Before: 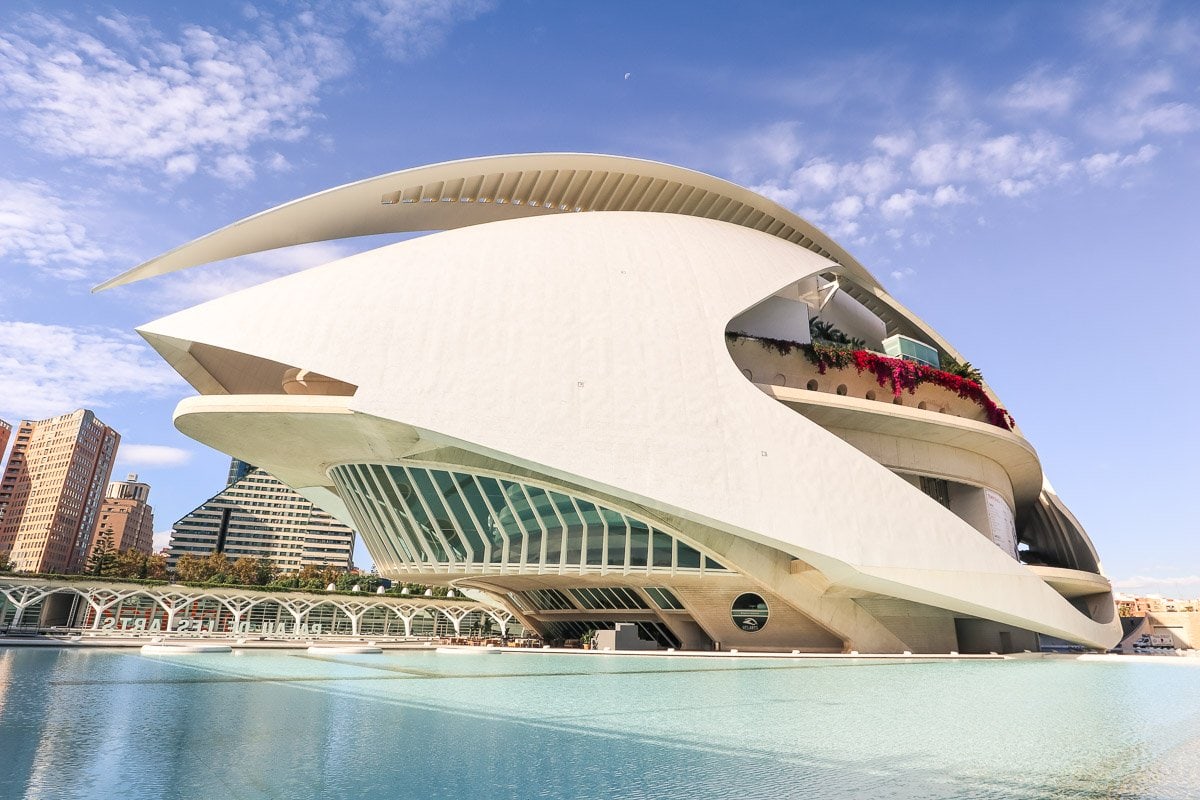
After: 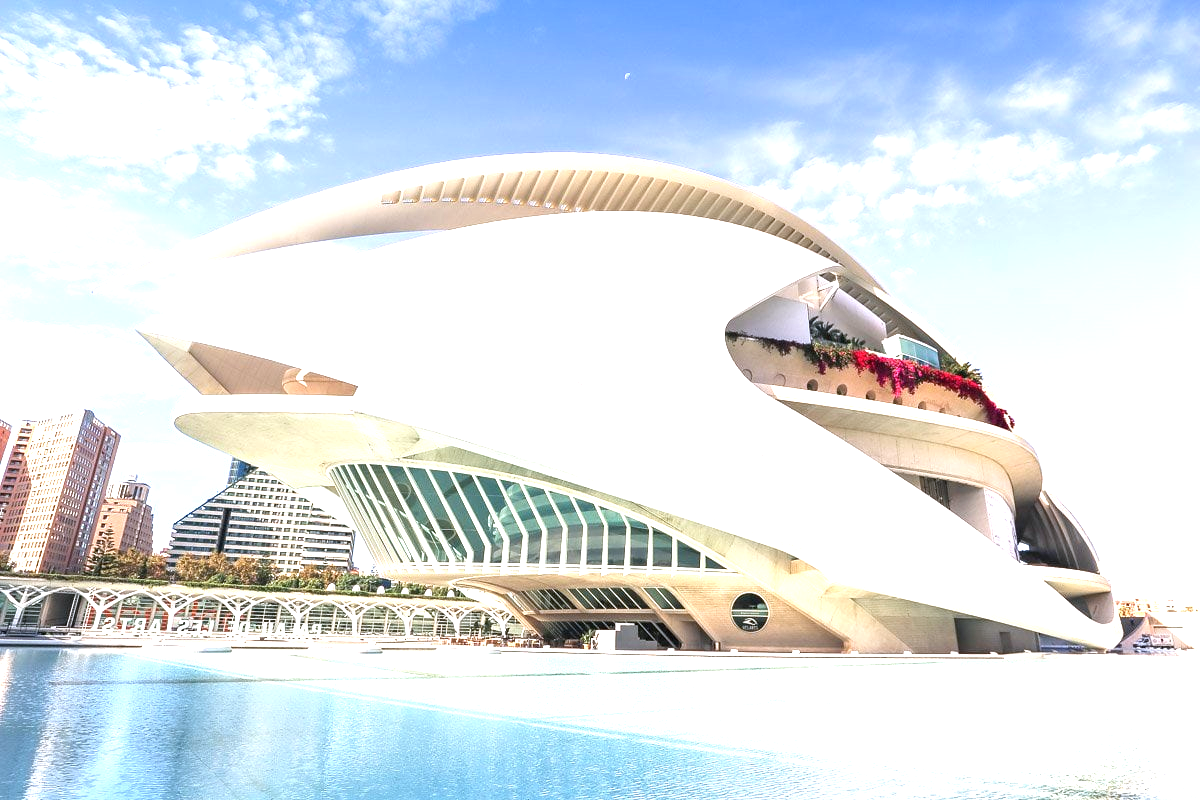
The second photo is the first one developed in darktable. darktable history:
exposure: black level correction 0, exposure 1.2 EV, compensate highlight preservation false
color calibration: illuminant as shot in camera, x 0.358, y 0.373, temperature 4628.91 K
